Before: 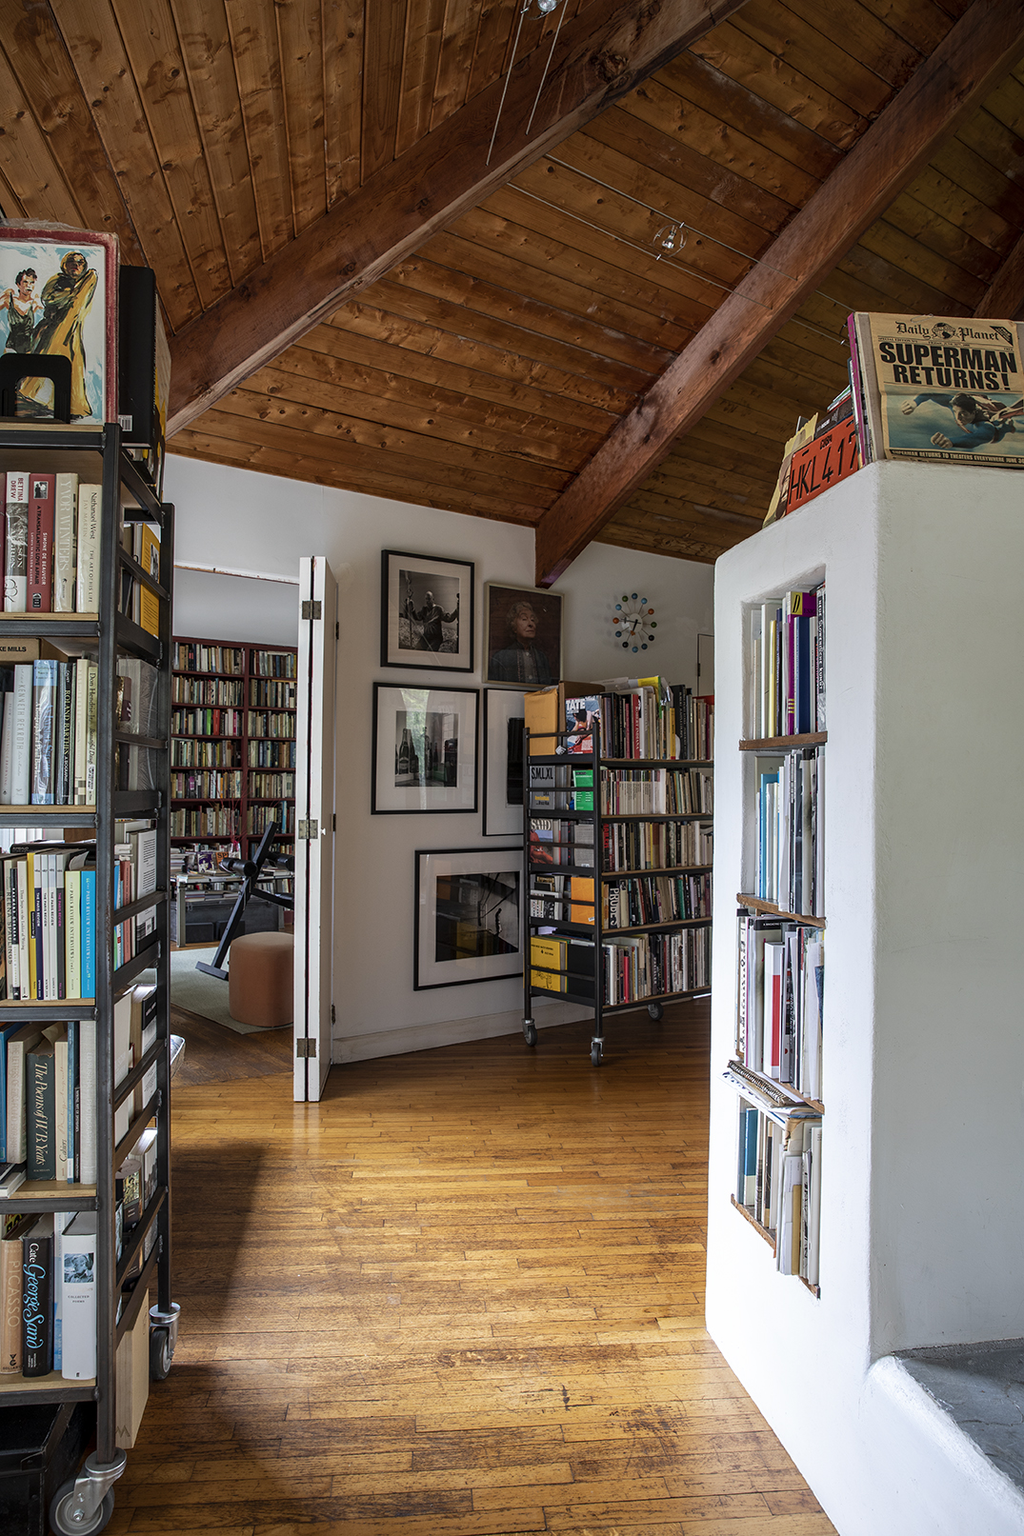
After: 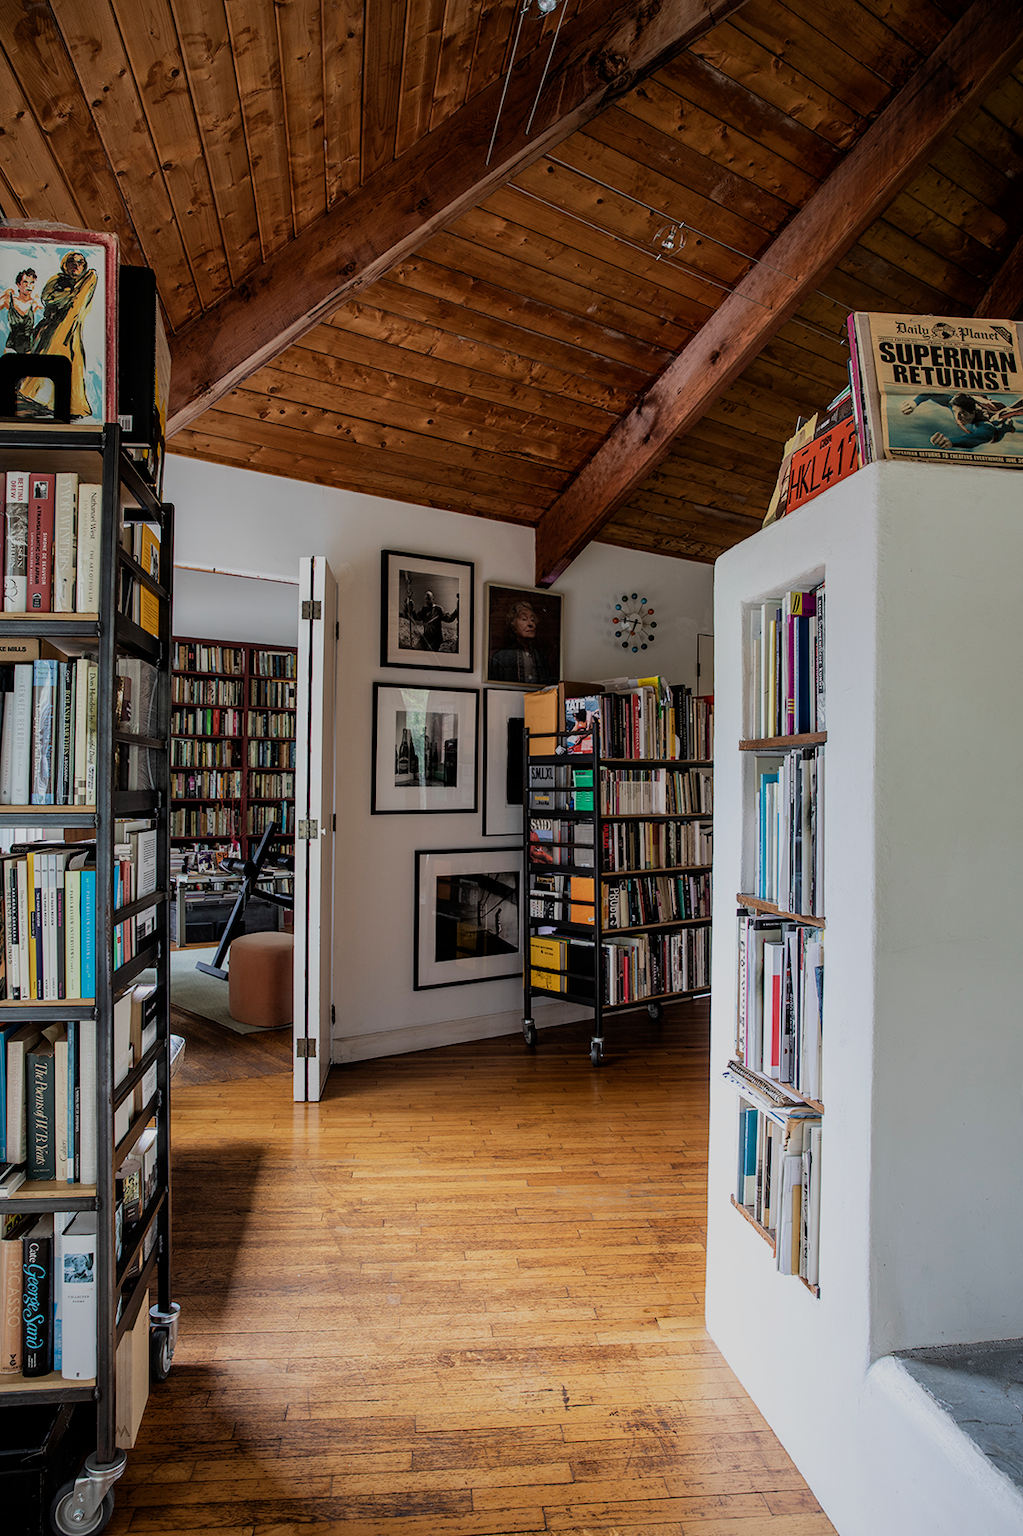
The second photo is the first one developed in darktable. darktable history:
filmic rgb: black relative exposure -7.65 EV, white relative exposure 4.56 EV, hardness 3.61
white balance: emerald 1
